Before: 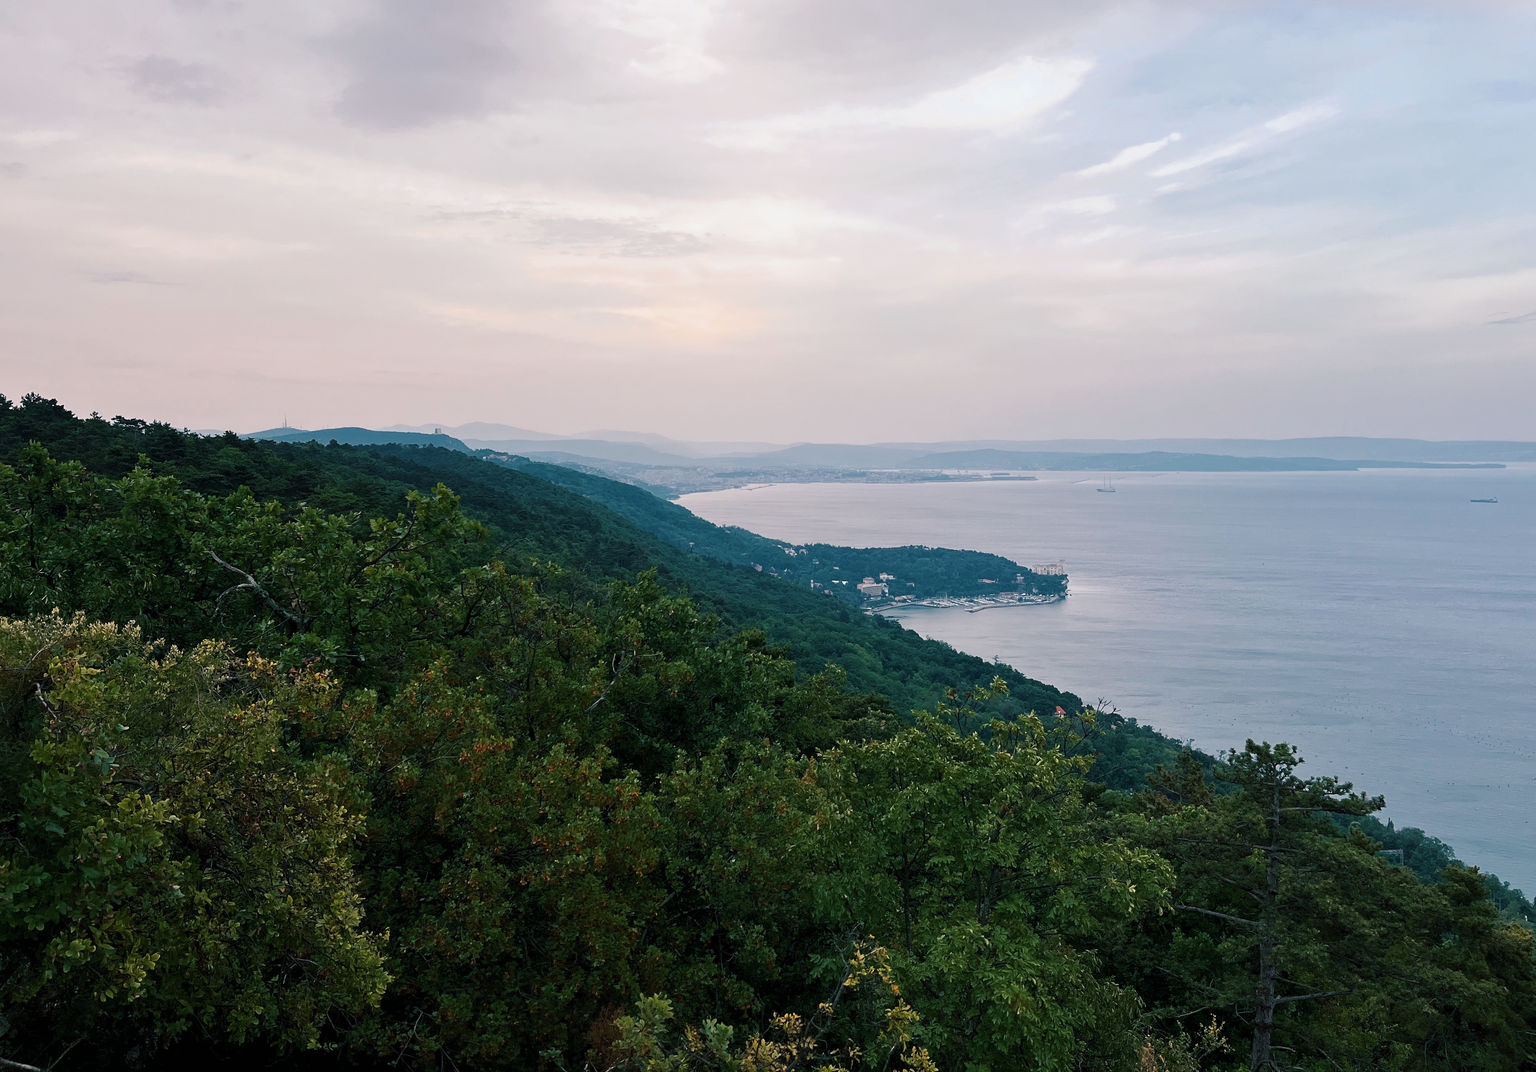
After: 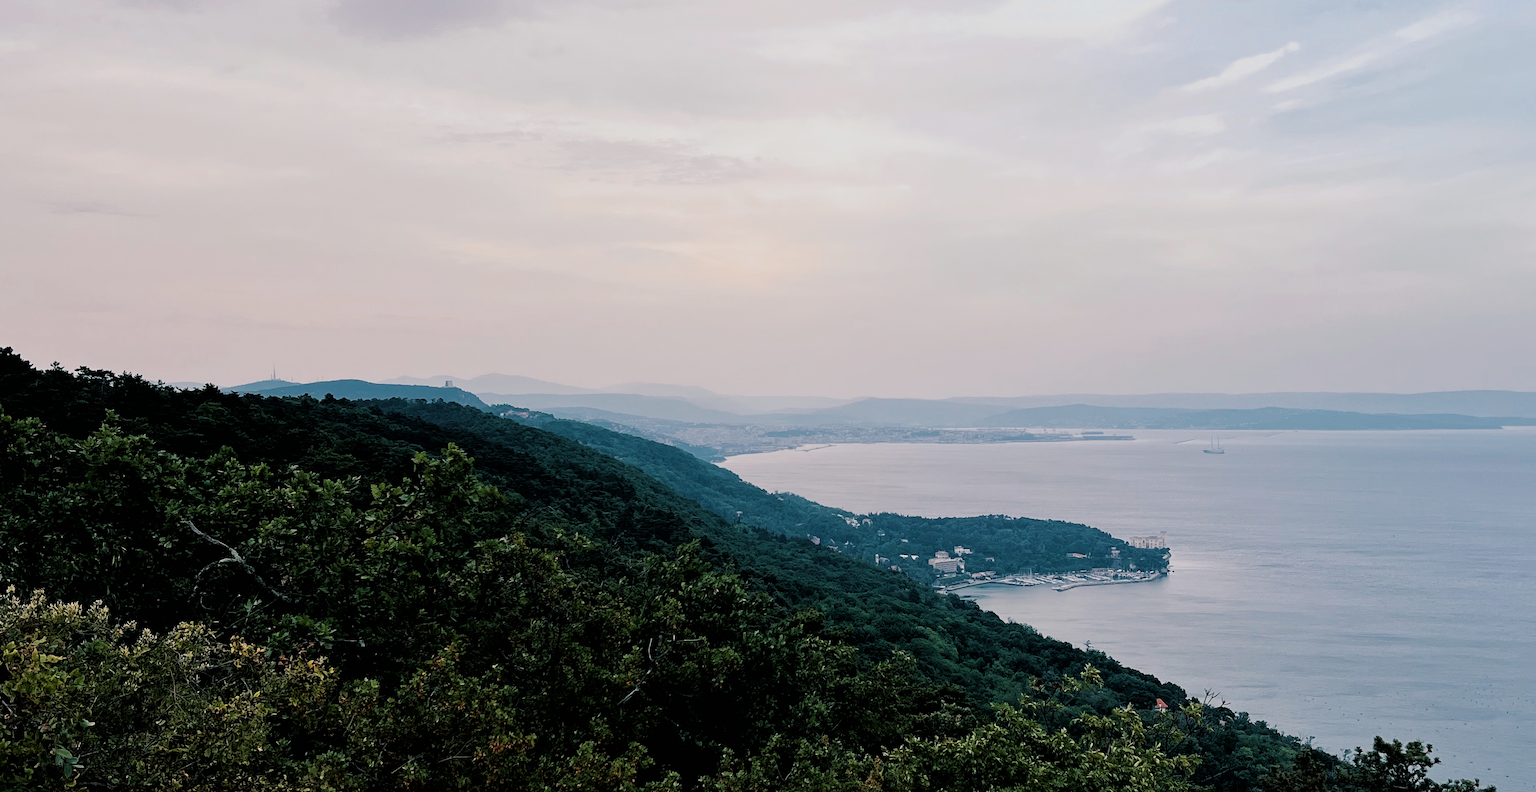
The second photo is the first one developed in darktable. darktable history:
crop: left 3.015%, top 8.969%, right 9.647%, bottom 26.457%
filmic rgb: black relative exposure -3.86 EV, white relative exposure 3.48 EV, hardness 2.63, contrast 1.103
